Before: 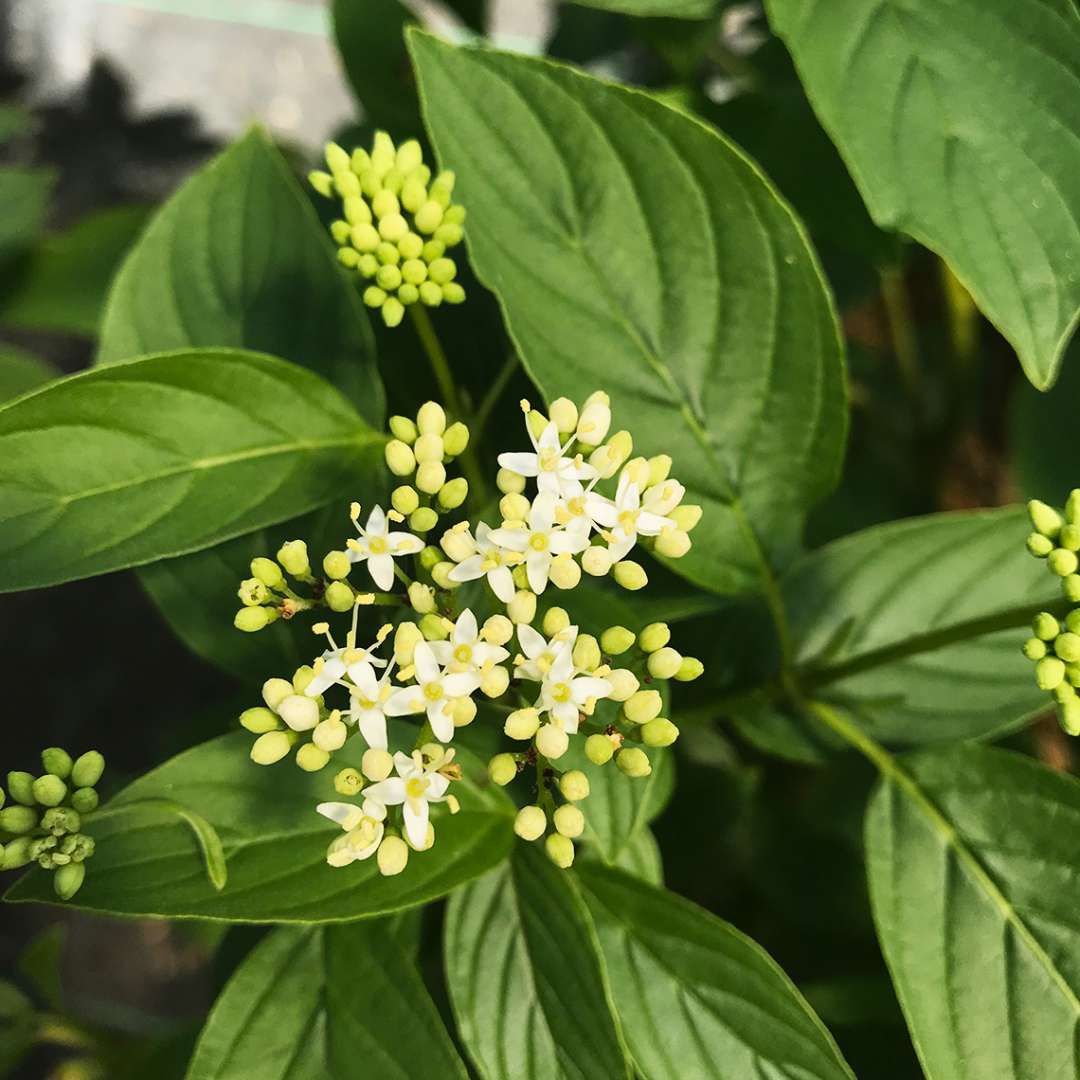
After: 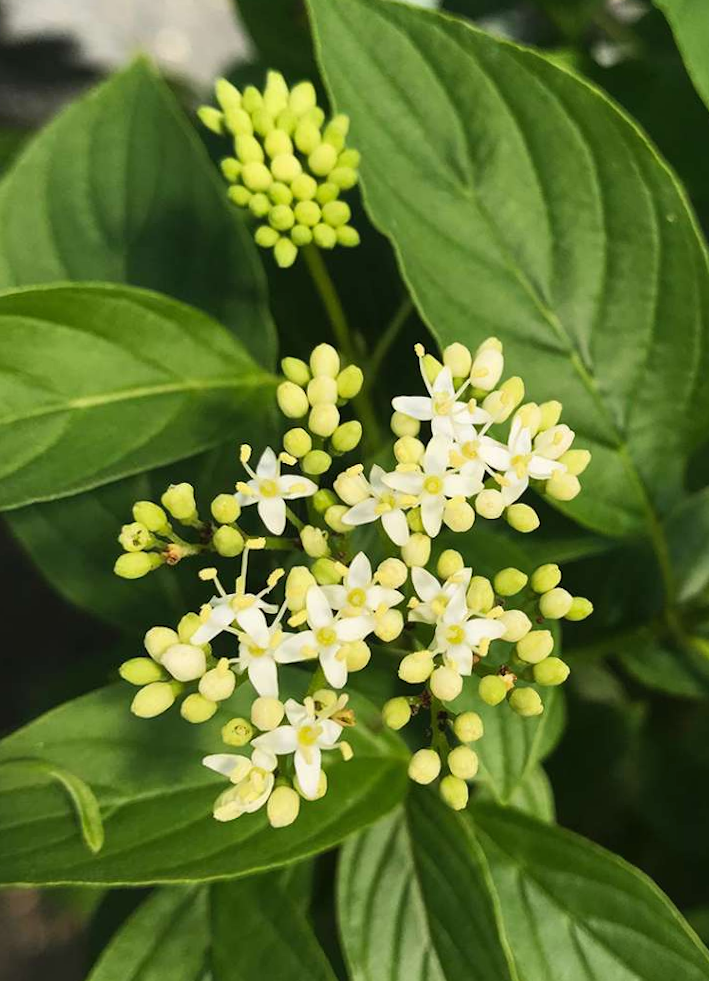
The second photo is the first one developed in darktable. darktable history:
rotate and perspective: rotation -0.013°, lens shift (vertical) -0.027, lens shift (horizontal) 0.178, crop left 0.016, crop right 0.989, crop top 0.082, crop bottom 0.918
crop and rotate: left 13.537%, right 19.796%
shadows and highlights: shadows 25, highlights -25
